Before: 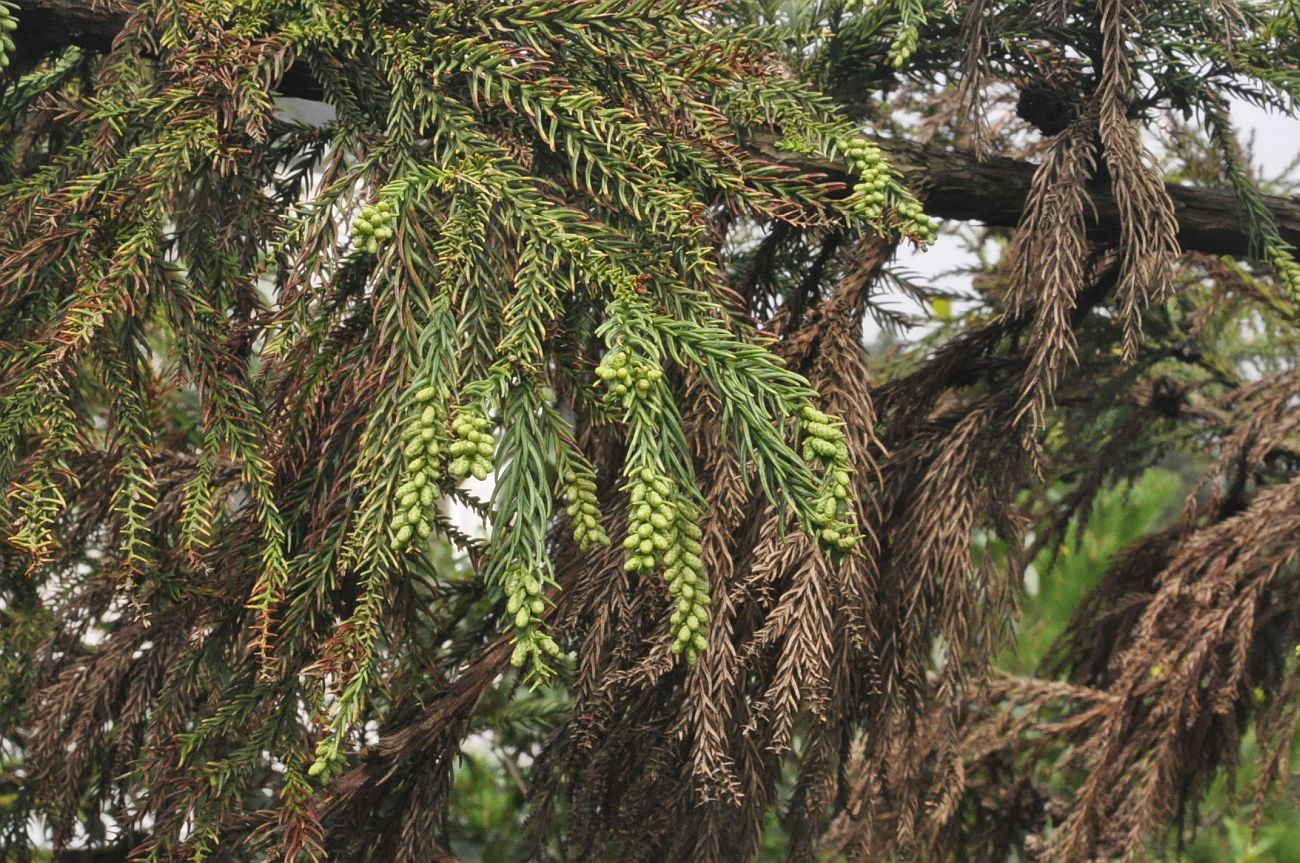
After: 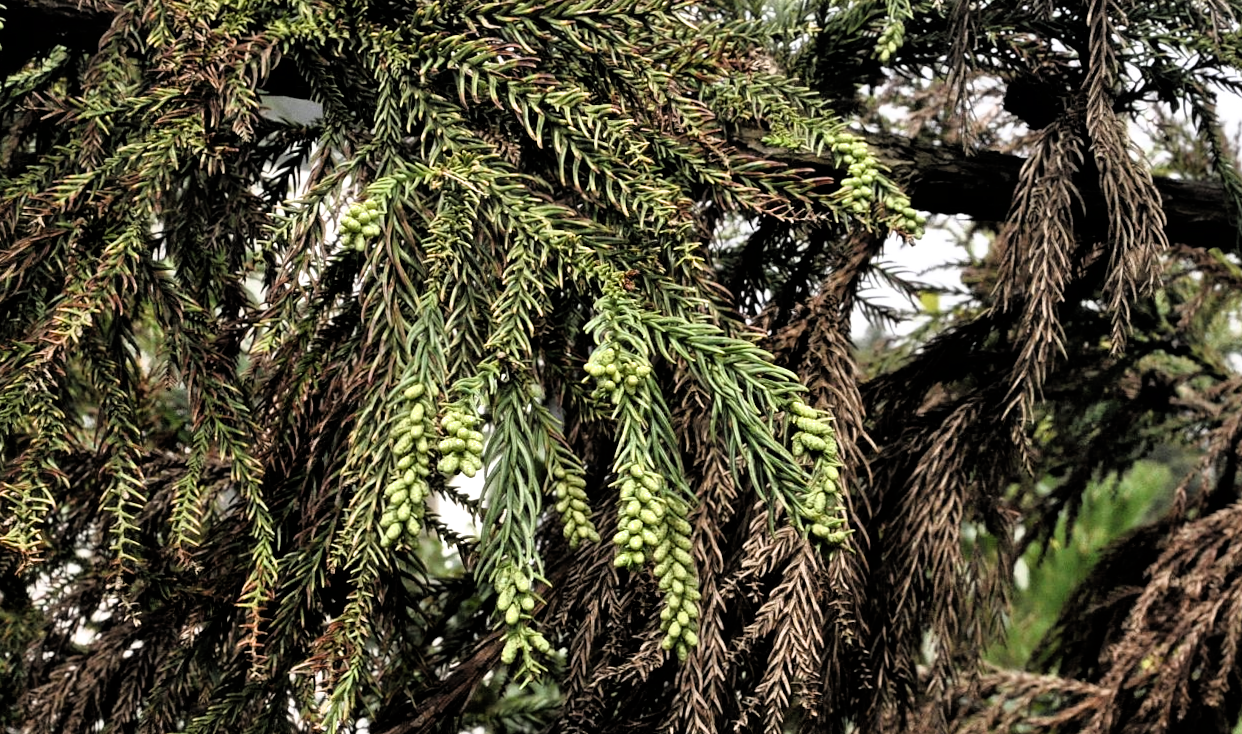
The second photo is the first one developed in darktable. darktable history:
filmic rgb: black relative exposure -3.61 EV, white relative exposure 2.17 EV, hardness 3.63
crop and rotate: angle 0.36°, left 0.414%, right 3.142%, bottom 14.113%
exposure: compensate exposure bias true, compensate highlight preservation false
